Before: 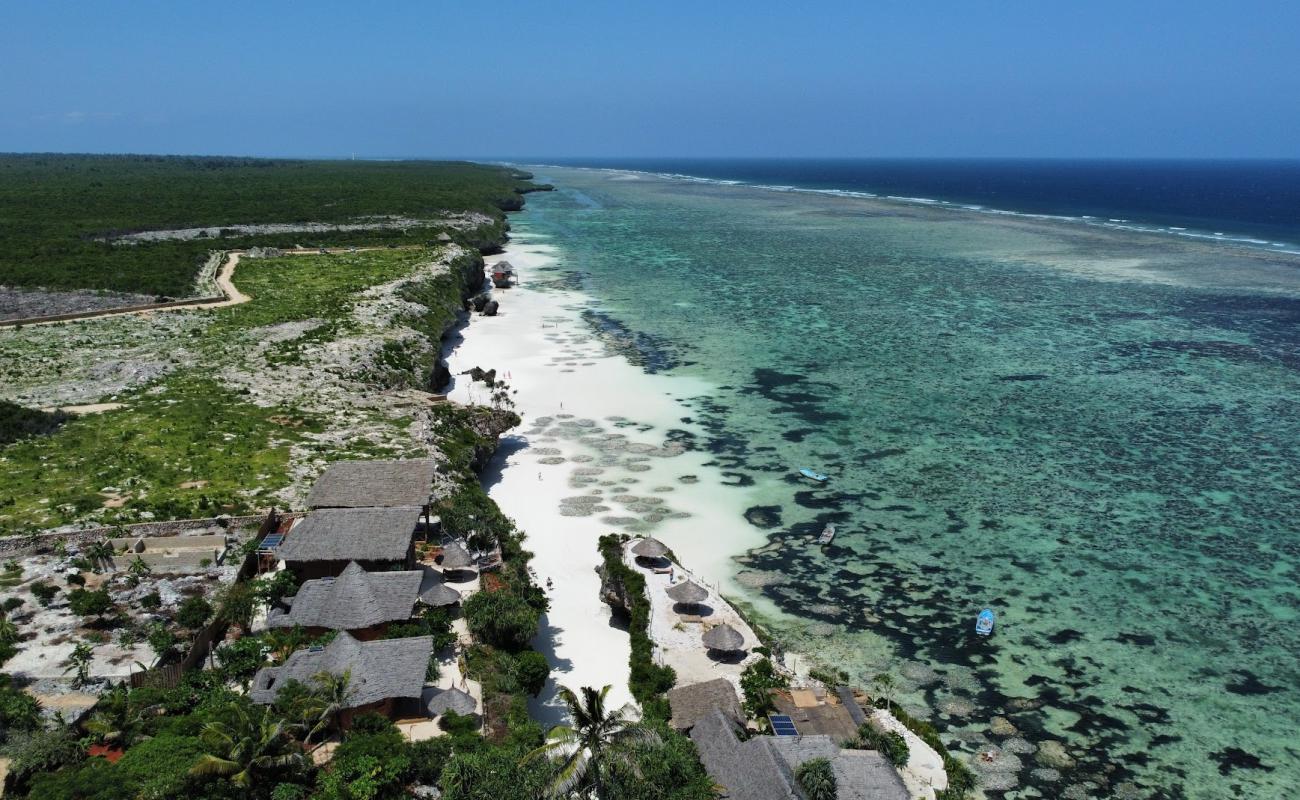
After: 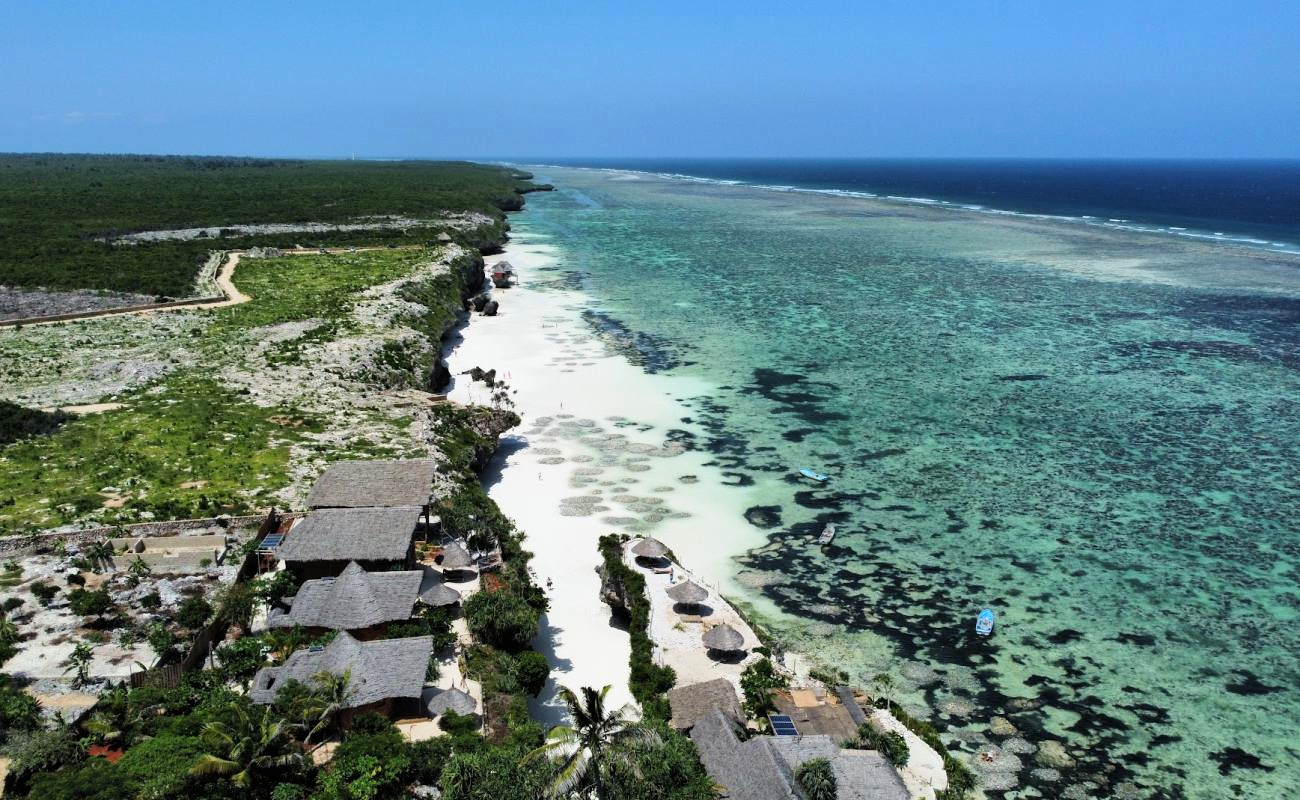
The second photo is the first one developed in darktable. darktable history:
tone curve: curves: ch0 [(0, 0) (0.004, 0.001) (0.133, 0.112) (0.325, 0.362) (0.832, 0.893) (1, 1)], color space Lab, linked channels, preserve colors none
